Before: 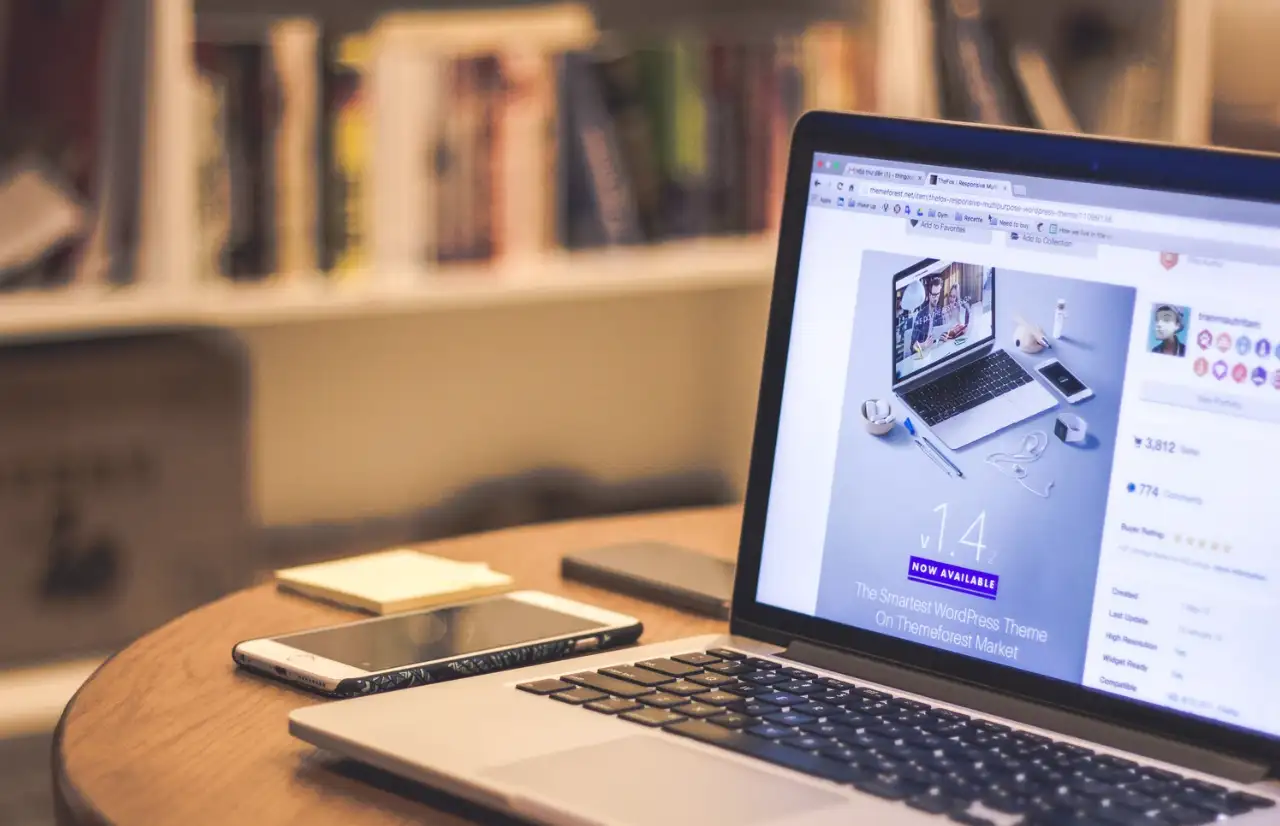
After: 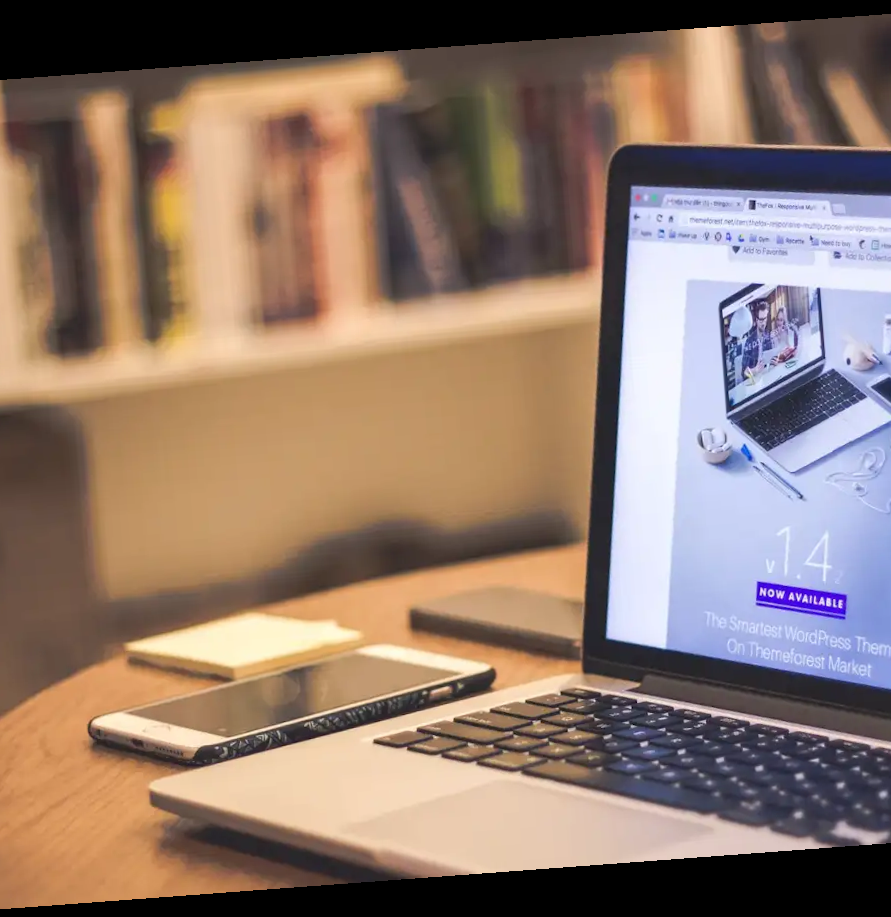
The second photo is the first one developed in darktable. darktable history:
crop and rotate: left 14.385%, right 18.948%
rotate and perspective: rotation -4.25°, automatic cropping off
